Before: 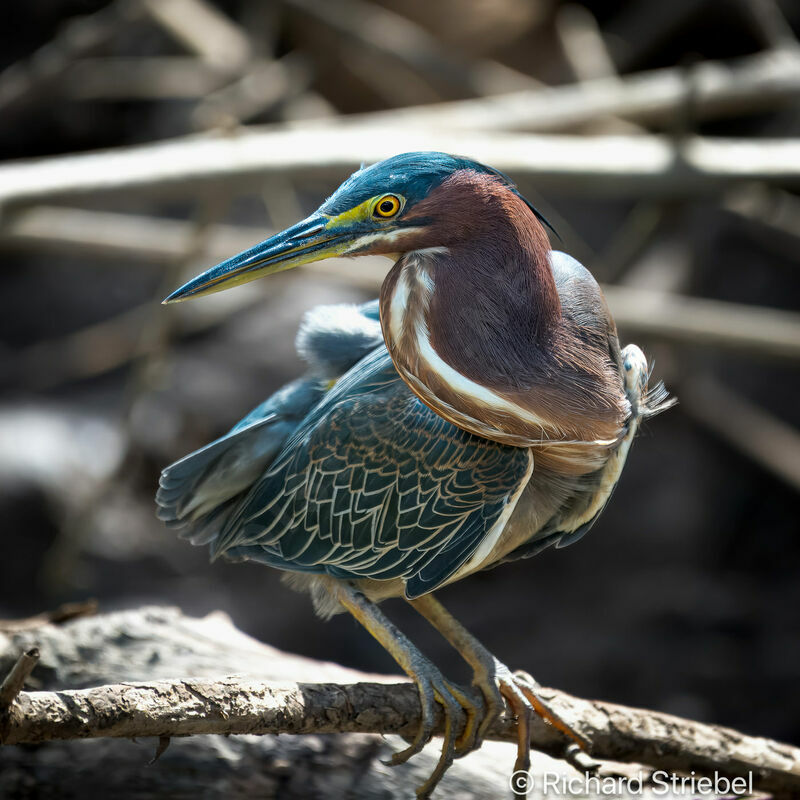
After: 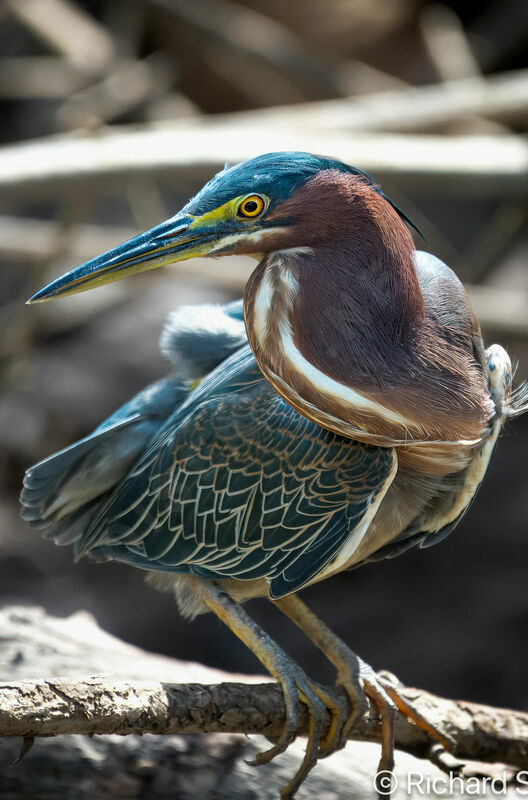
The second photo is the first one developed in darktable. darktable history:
crop: left 17.124%, right 16.674%
